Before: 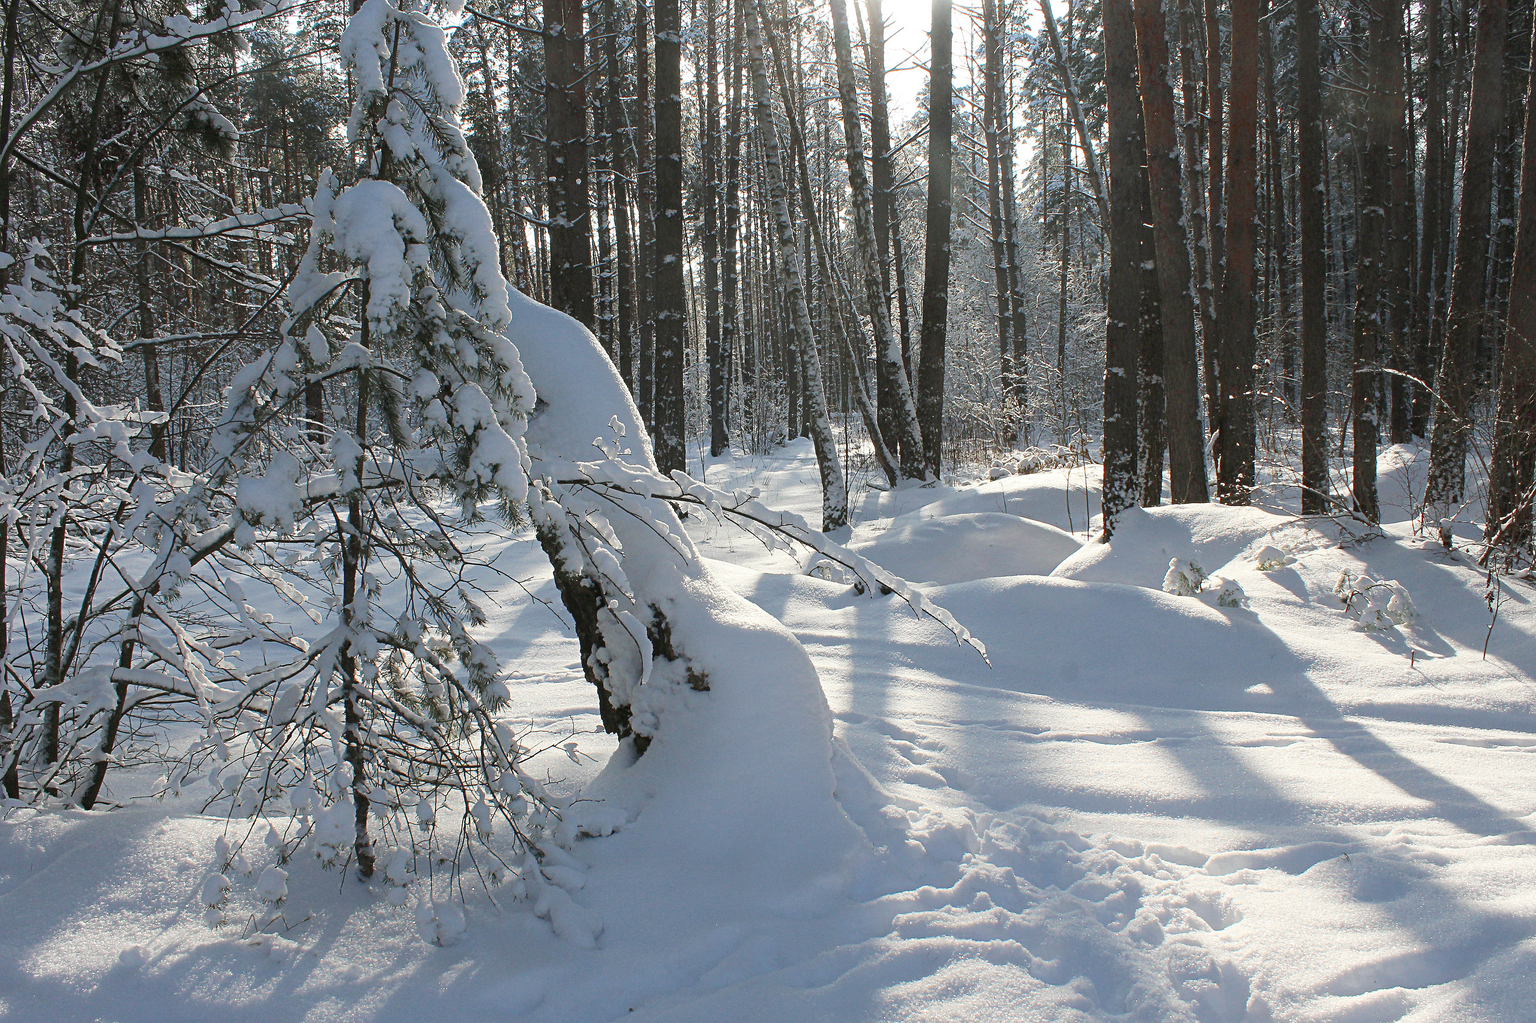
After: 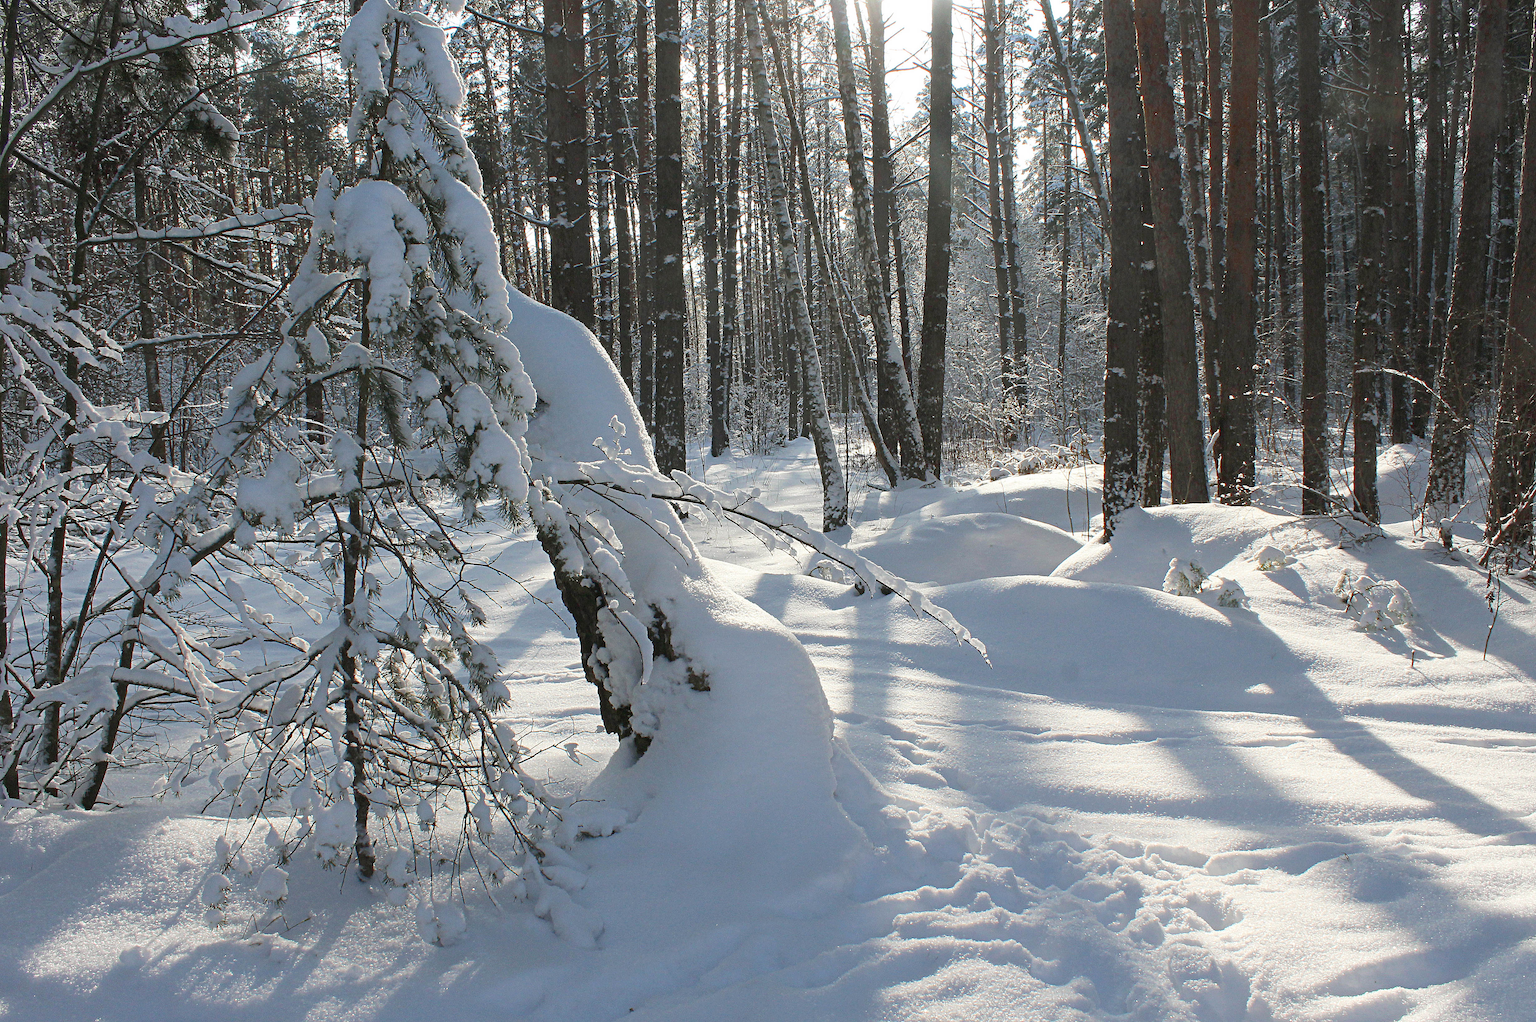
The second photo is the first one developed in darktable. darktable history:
shadows and highlights: shadows 25.23, highlights -23.93
